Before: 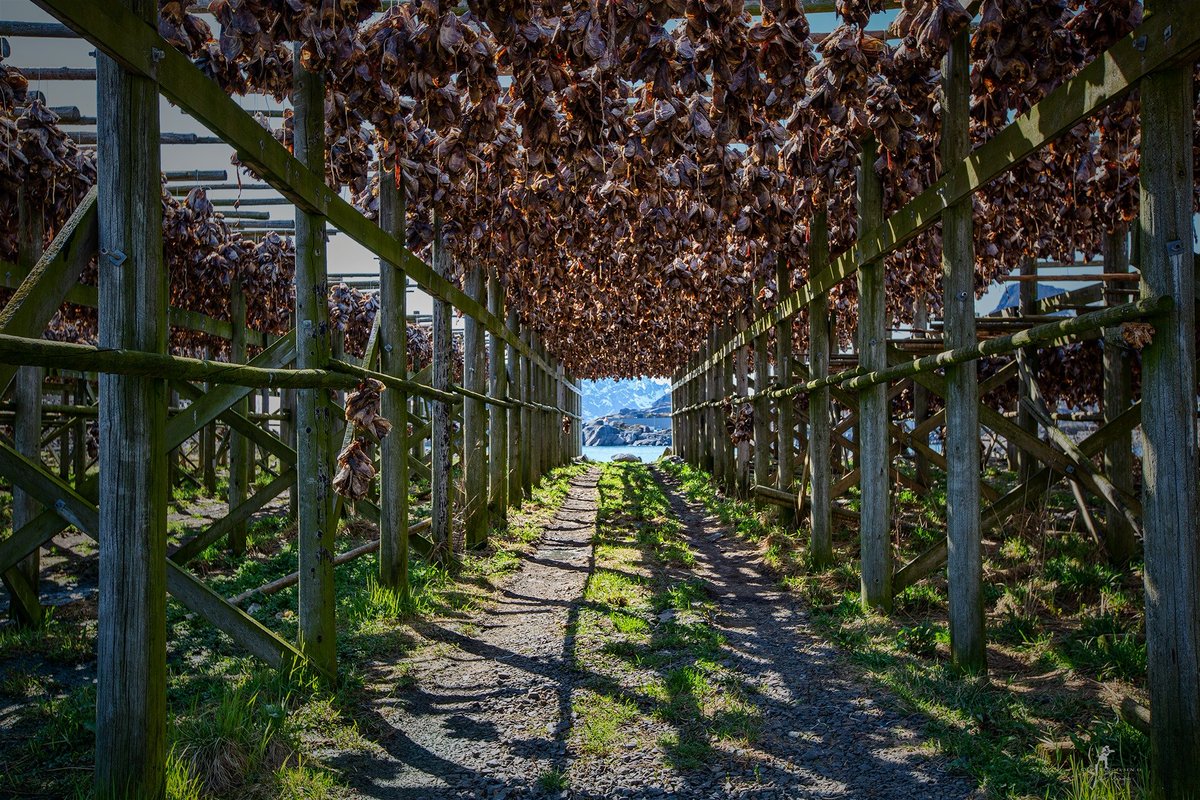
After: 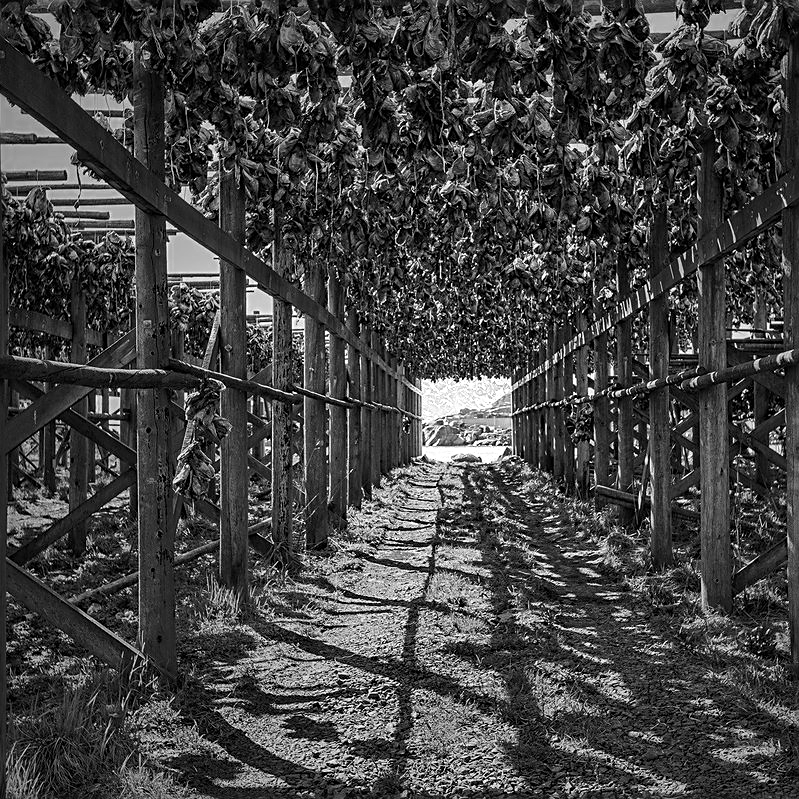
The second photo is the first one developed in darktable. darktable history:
color zones: curves: ch0 [(0, 0.613) (0.01, 0.613) (0.245, 0.448) (0.498, 0.529) (0.642, 0.665) (0.879, 0.777) (0.99, 0.613)]; ch1 [(0, 0) (0.143, 0) (0.286, 0) (0.429, 0) (0.571, 0) (0.714, 0) (0.857, 0)]
crop and rotate: left 13.345%, right 20.042%
sharpen: on, module defaults
